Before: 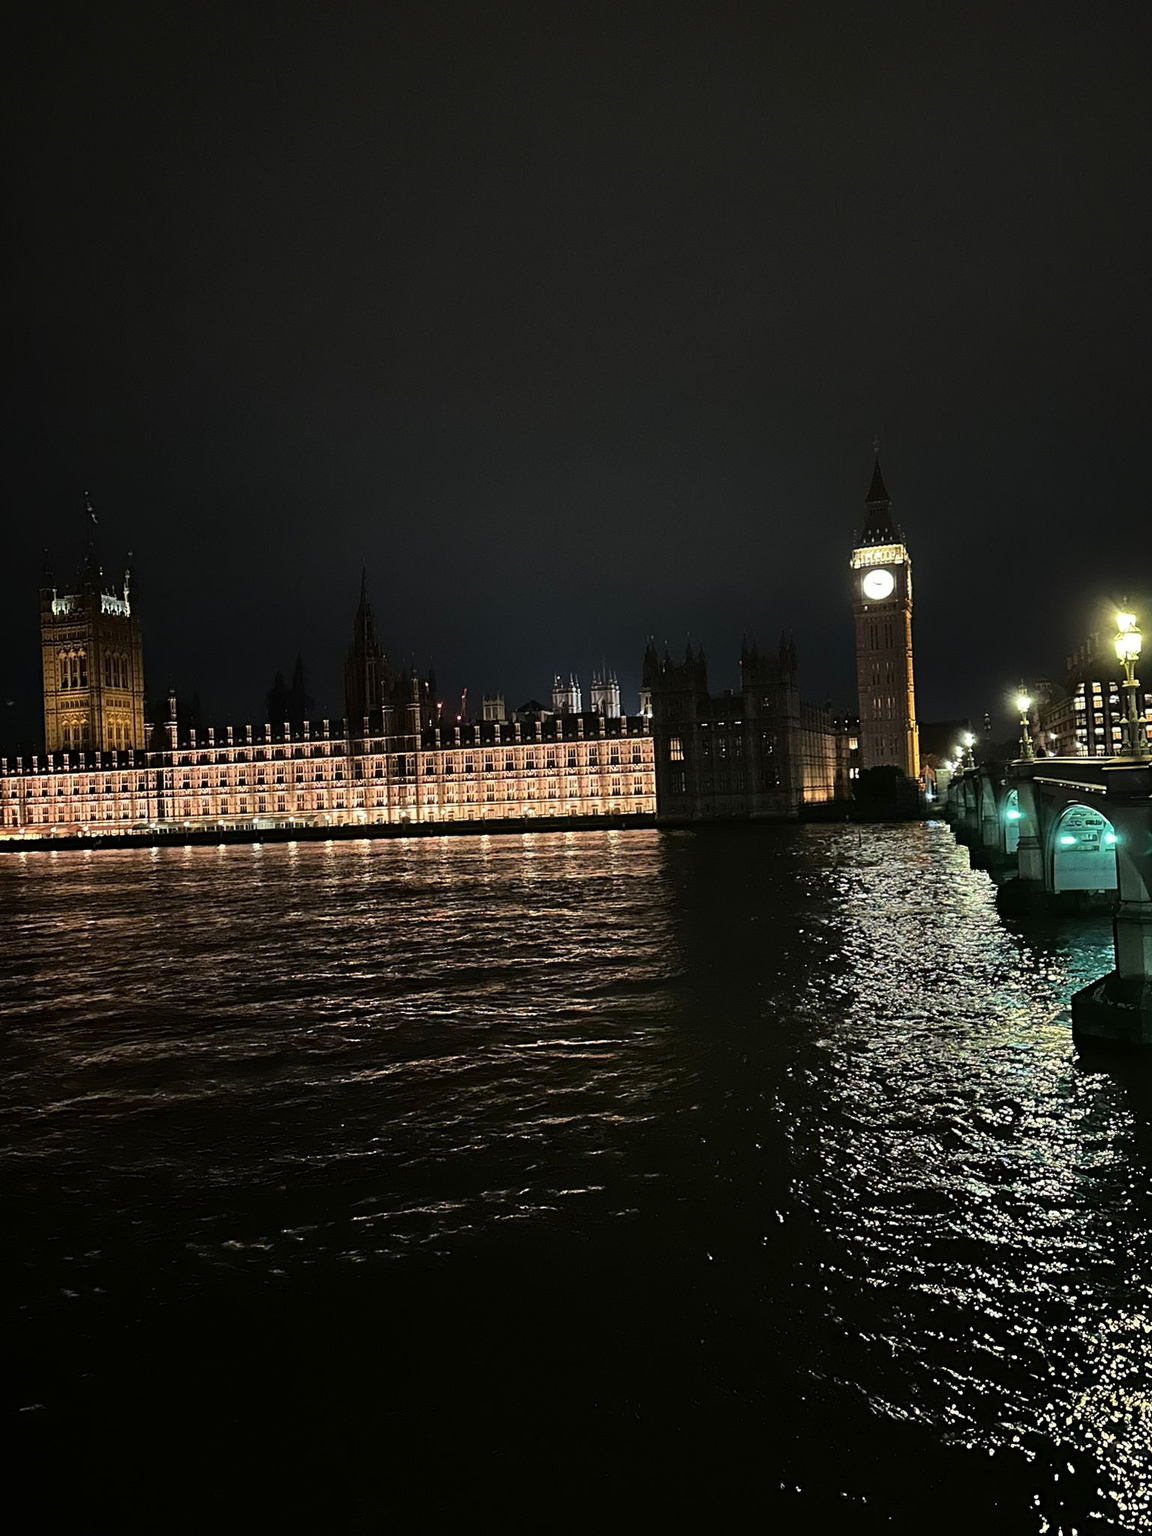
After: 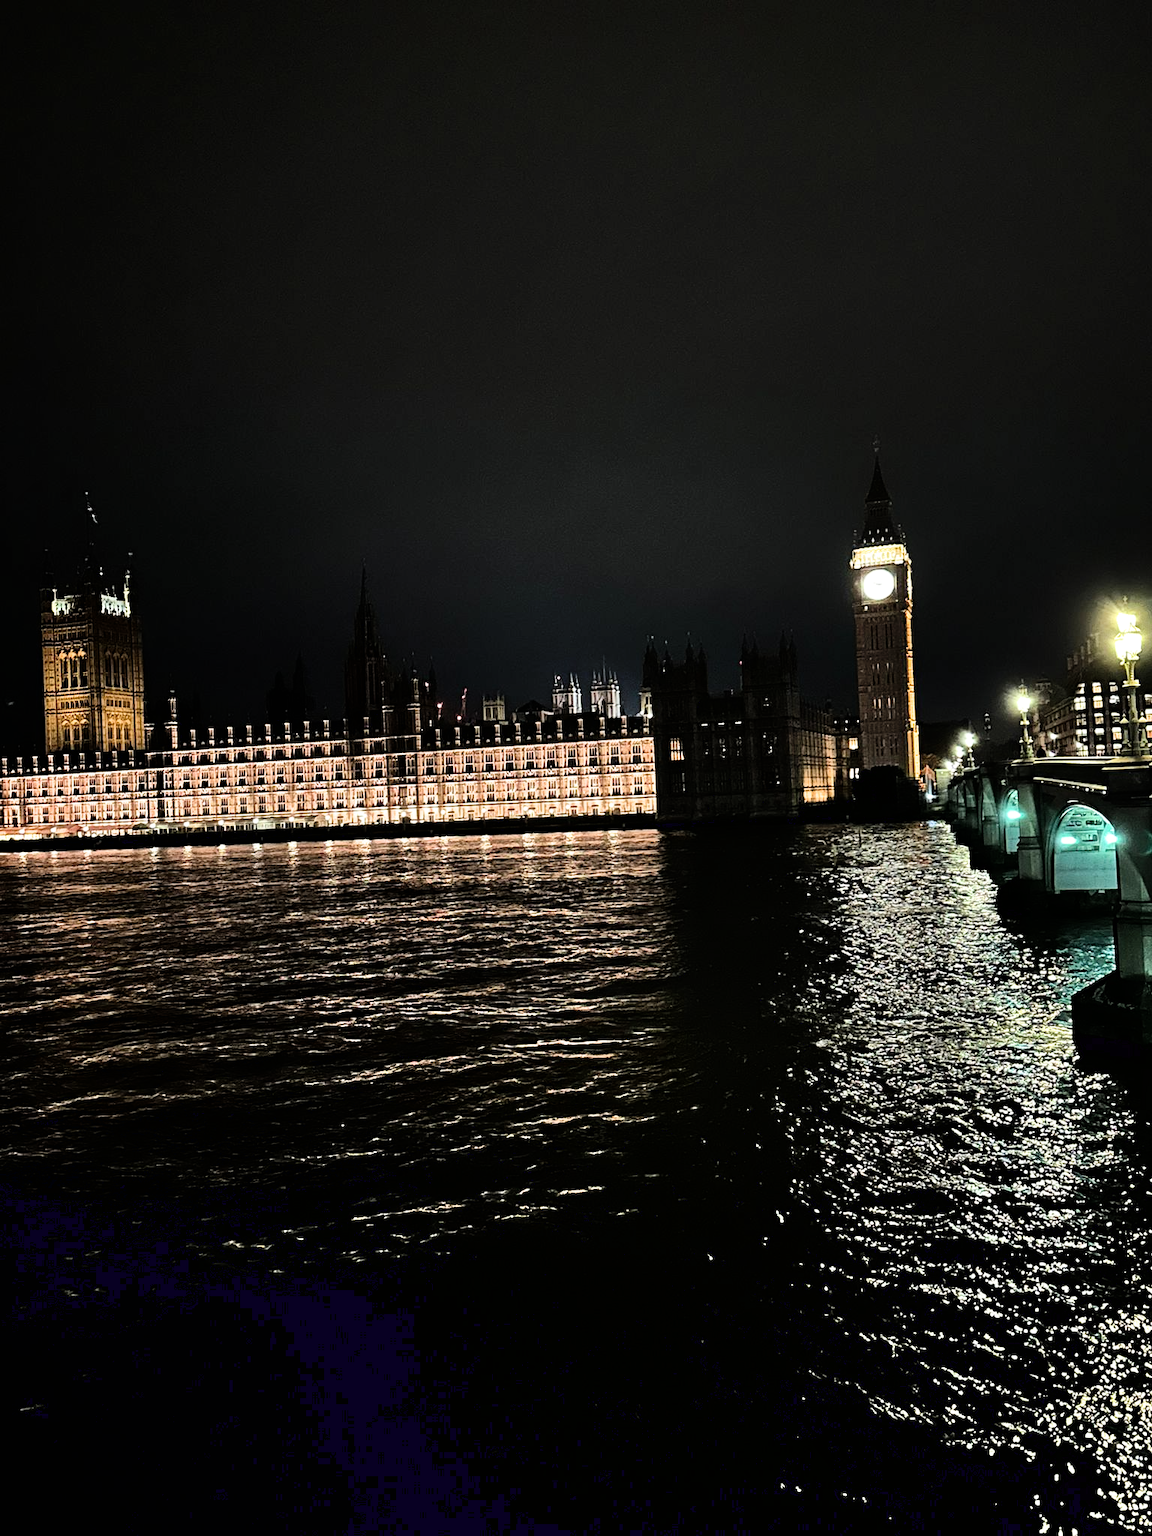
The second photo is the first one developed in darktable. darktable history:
filmic rgb: black relative exposure -9.11 EV, white relative exposure 2.31 EV, hardness 7.43
exposure: black level correction 0.001, compensate exposure bias true, compensate highlight preservation false
shadows and highlights: radius 101.54, shadows 50.77, highlights -65.22, soften with gaussian
